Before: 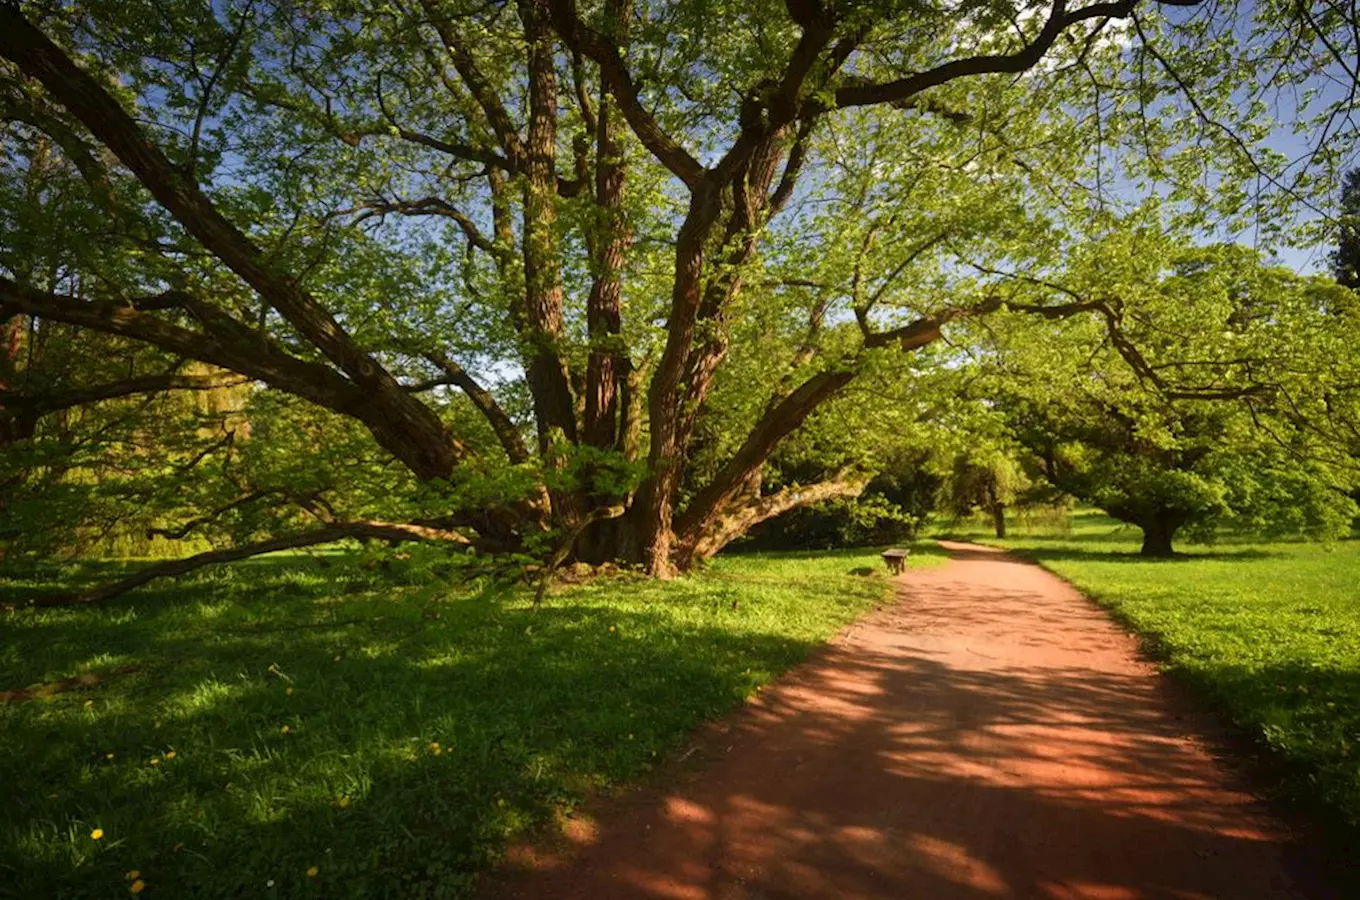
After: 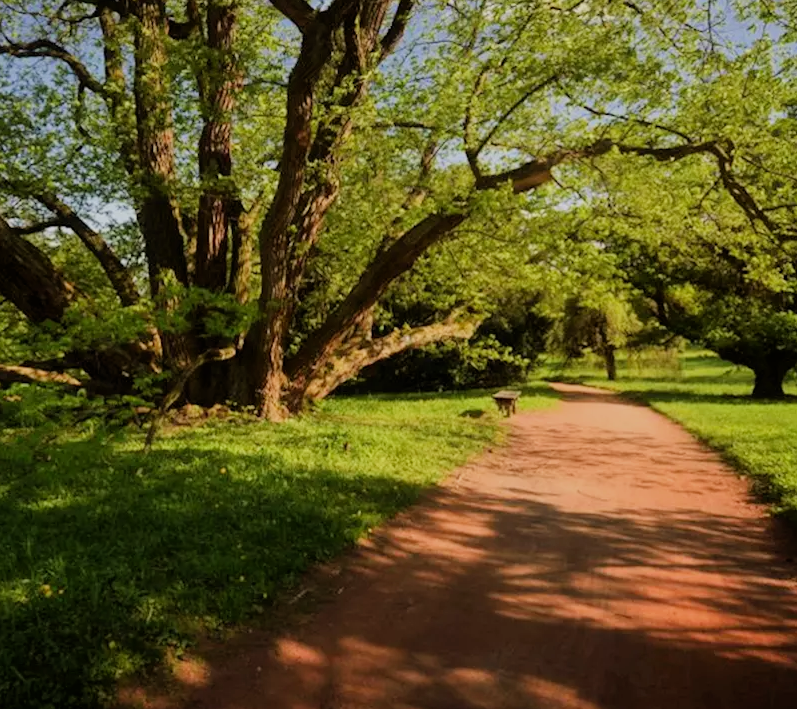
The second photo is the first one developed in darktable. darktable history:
crop and rotate: left 28.672%, top 17.636%, right 12.667%, bottom 3.542%
filmic rgb: black relative exposure -7.48 EV, white relative exposure 4.86 EV, hardness 3.4, color science v6 (2022)
